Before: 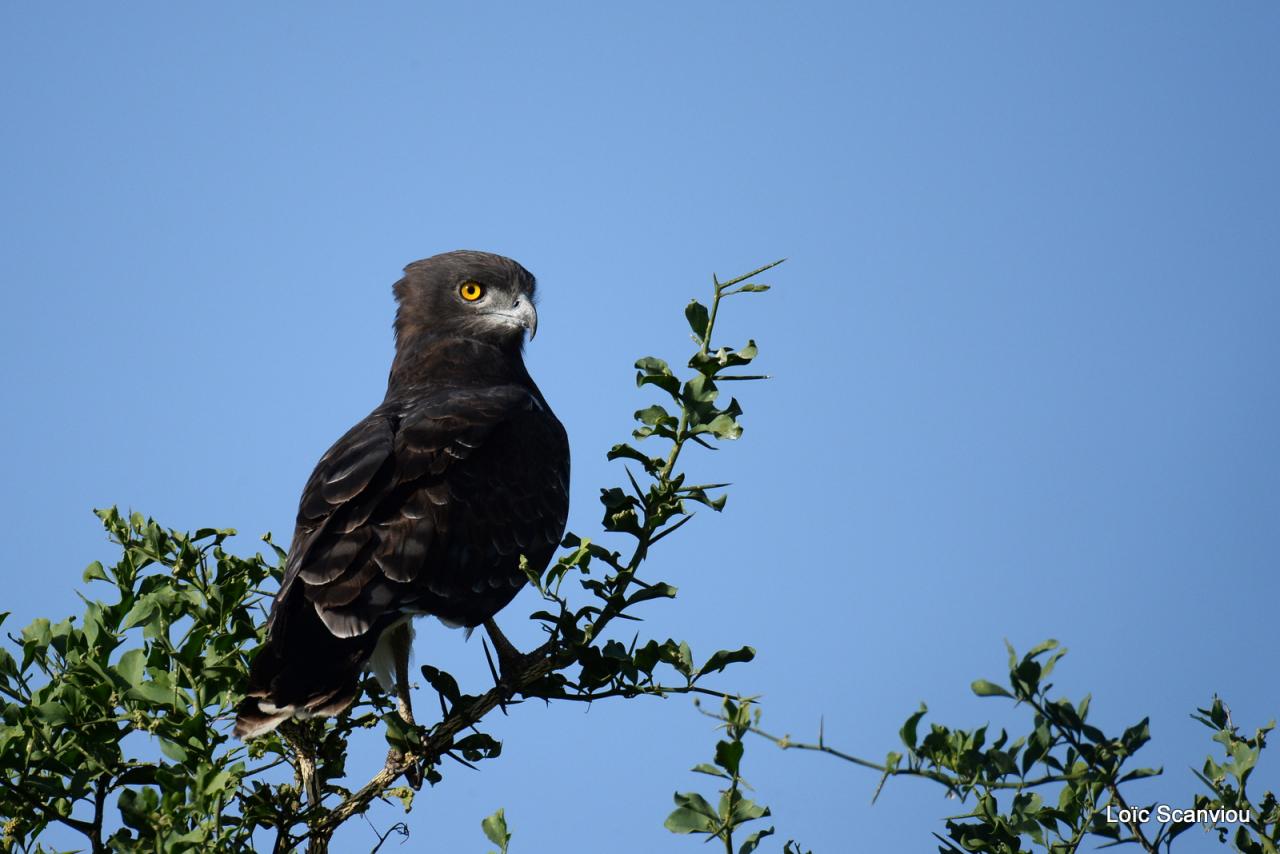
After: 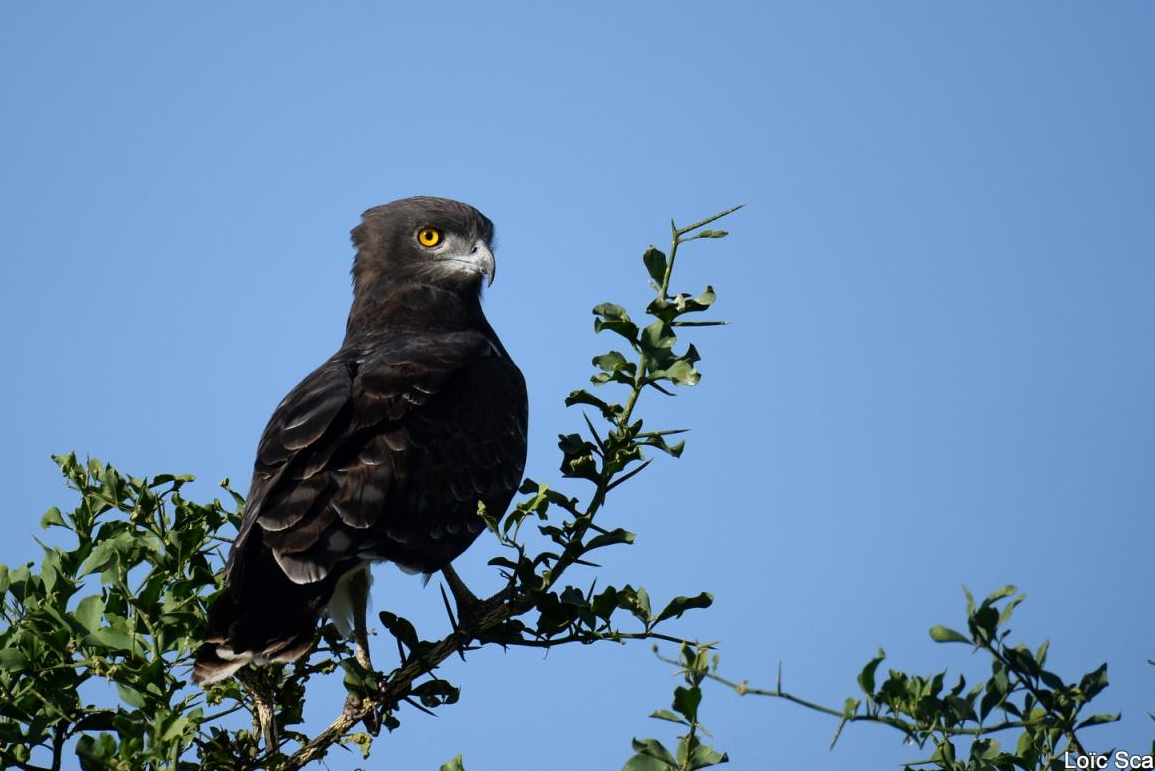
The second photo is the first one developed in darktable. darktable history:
crop: left 3.305%, top 6.436%, right 6.389%, bottom 3.258%
local contrast: mode bilateral grid, contrast 10, coarseness 25, detail 115%, midtone range 0.2
